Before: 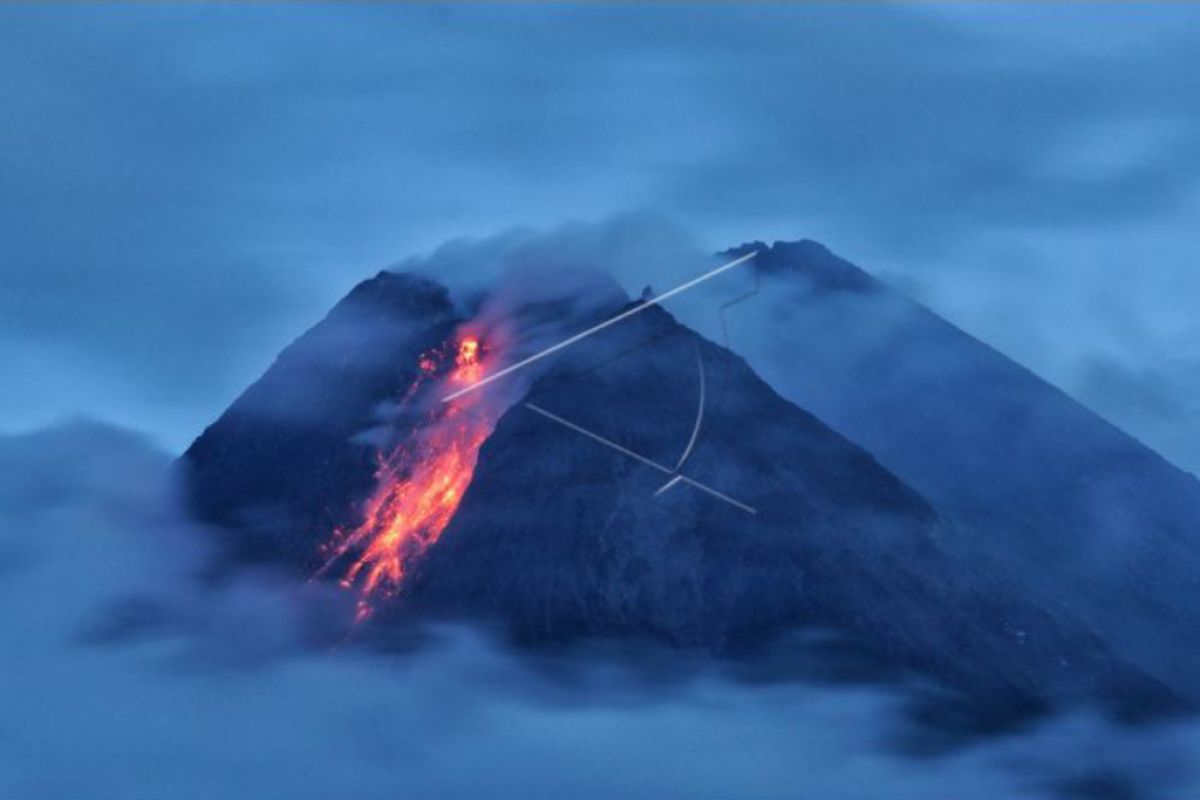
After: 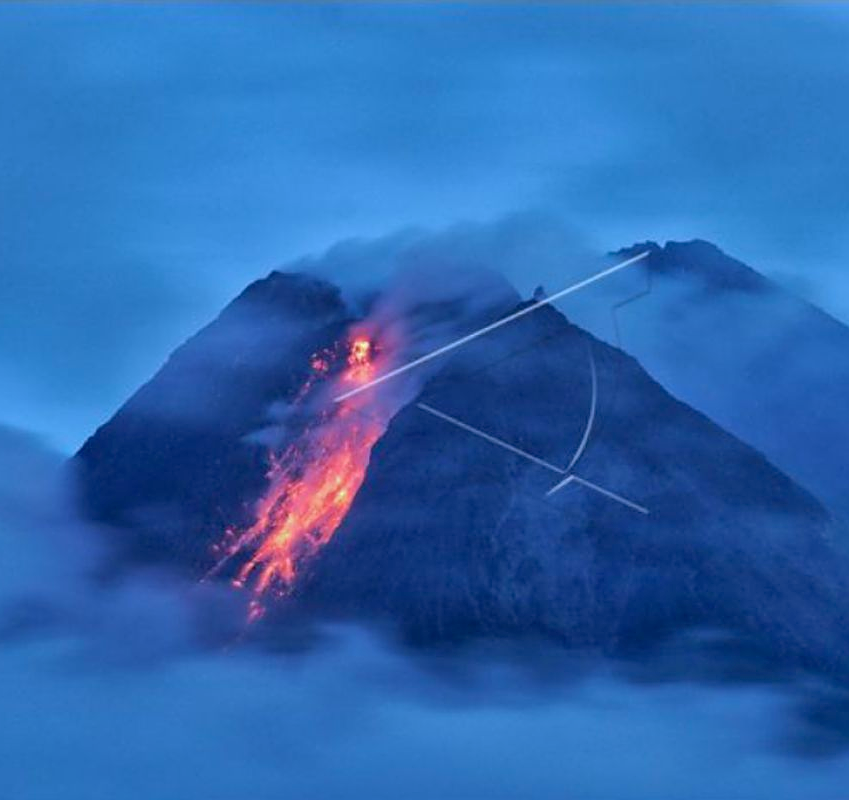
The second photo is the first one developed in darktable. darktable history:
color calibration: x 0.37, y 0.382, temperature 4313.32 K
crop and rotate: left 9.061%, right 20.142%
sharpen: on, module defaults
shadows and highlights: on, module defaults
